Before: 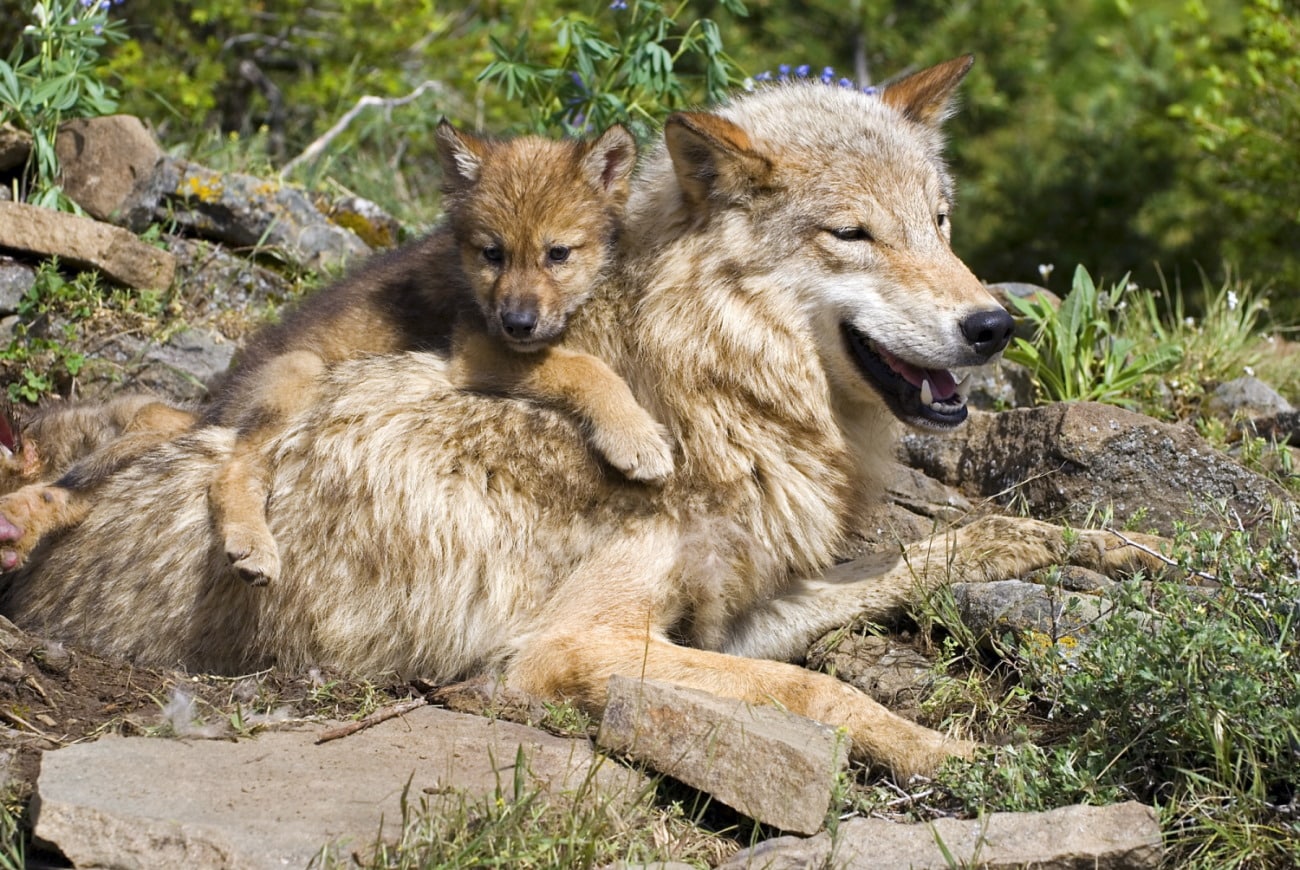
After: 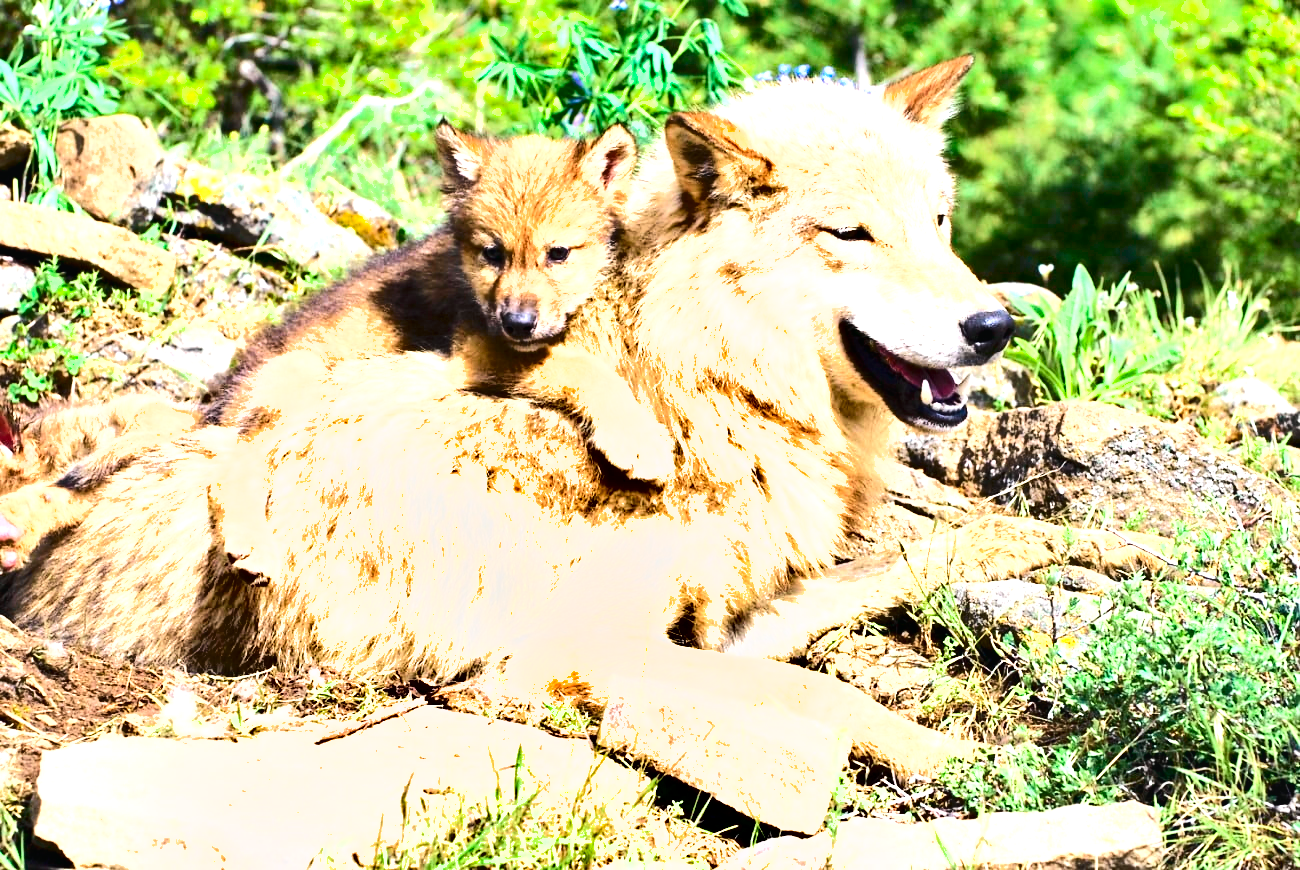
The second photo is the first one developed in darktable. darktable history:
exposure: exposure 1.988 EV, compensate exposure bias true, compensate highlight preservation false
shadows and highlights: shadows 11.35, white point adjustment 1.2, soften with gaussian
tone curve: curves: ch0 [(0, 0.029) (0.099, 0.082) (0.264, 0.253) (0.447, 0.481) (0.678, 0.721) (0.828, 0.857) (0.992, 0.94)]; ch1 [(0, 0) (0.311, 0.266) (0.411, 0.374) (0.481, 0.458) (0.501, 0.499) (0.514, 0.512) (0.575, 0.577) (0.643, 0.648) (0.682, 0.674) (0.802, 0.812) (1, 1)]; ch2 [(0, 0) (0.259, 0.207) (0.323, 0.311) (0.376, 0.353) (0.463, 0.456) (0.498, 0.498) (0.524, 0.512) (0.574, 0.582) (0.648, 0.653) (0.768, 0.728) (1, 1)], color space Lab, independent channels, preserve colors none
tone equalizer: -8 EV -0.409 EV, -7 EV -0.388 EV, -6 EV -0.336 EV, -5 EV -0.248 EV, -3 EV 0.235 EV, -2 EV 0.334 EV, -1 EV 0.383 EV, +0 EV 0.4 EV, edges refinement/feathering 500, mask exposure compensation -1.57 EV, preserve details no
